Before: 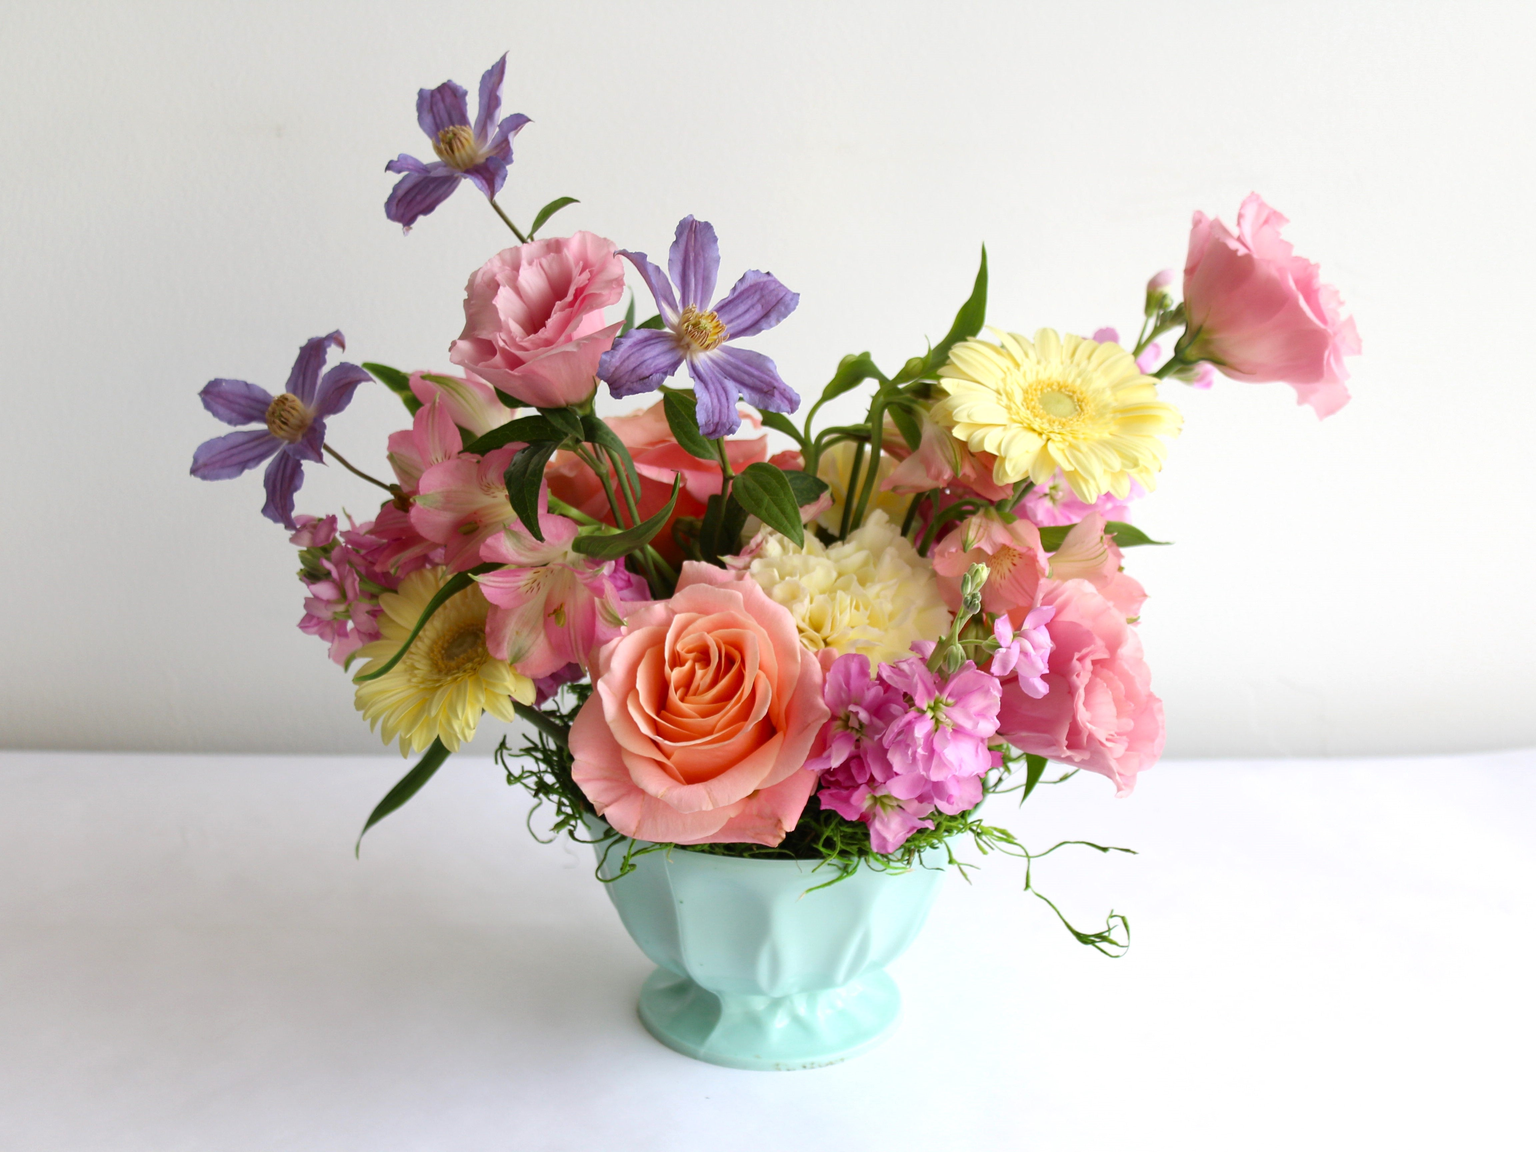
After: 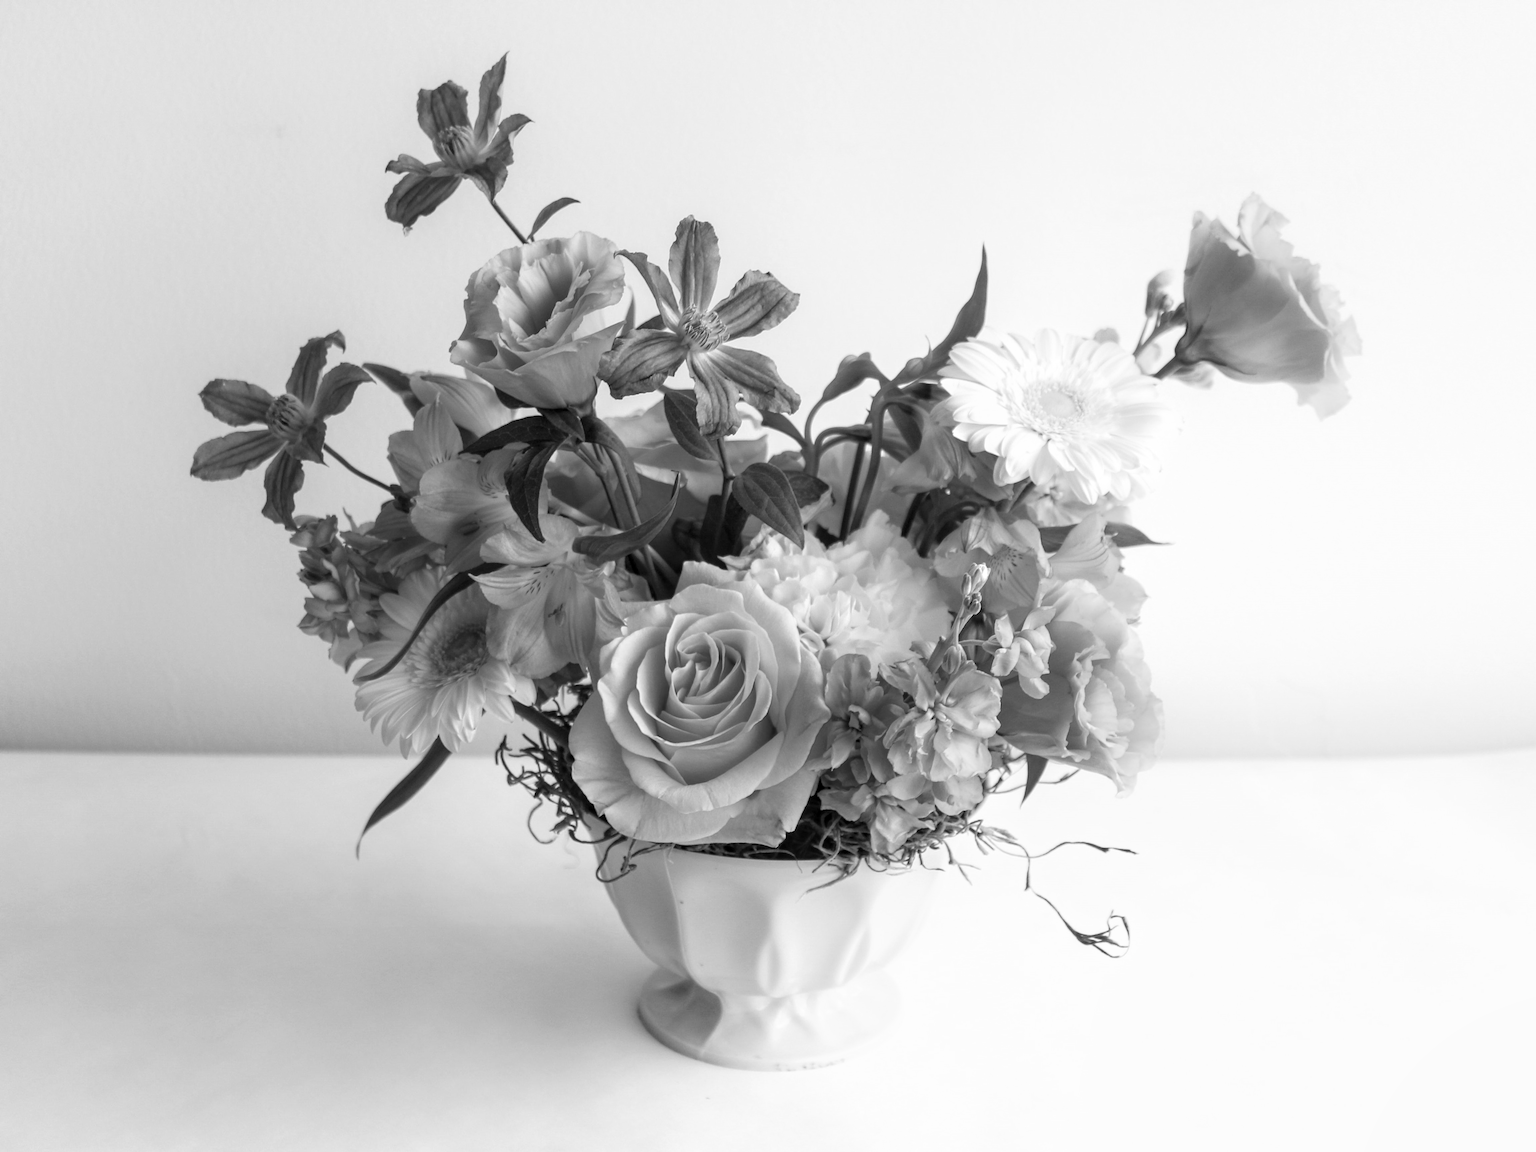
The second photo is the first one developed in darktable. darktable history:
exposure: black level correction 0.001, compensate highlight preservation false
local contrast: on, module defaults
monochrome: a -6.99, b 35.61, size 1.4
shadows and highlights: shadows 0, highlights 40
